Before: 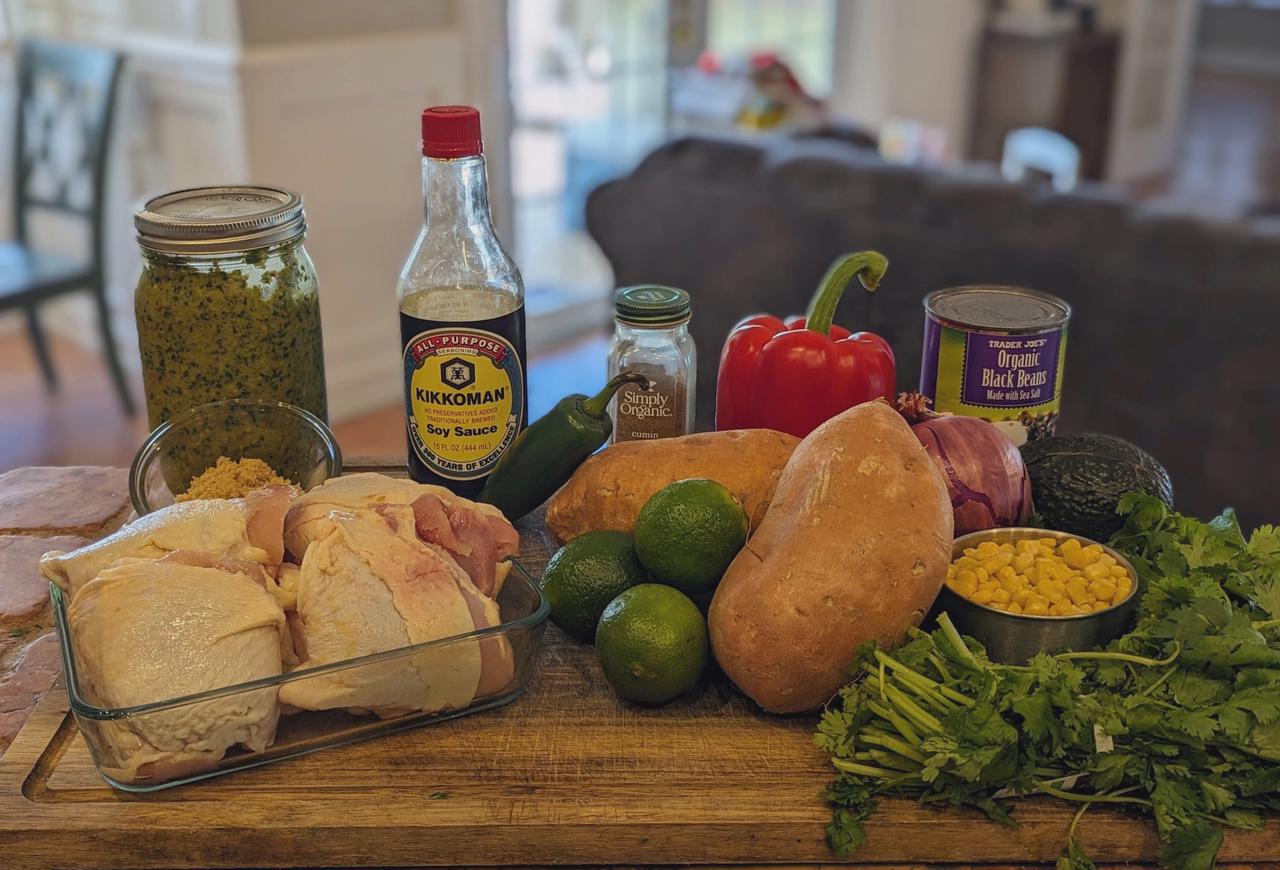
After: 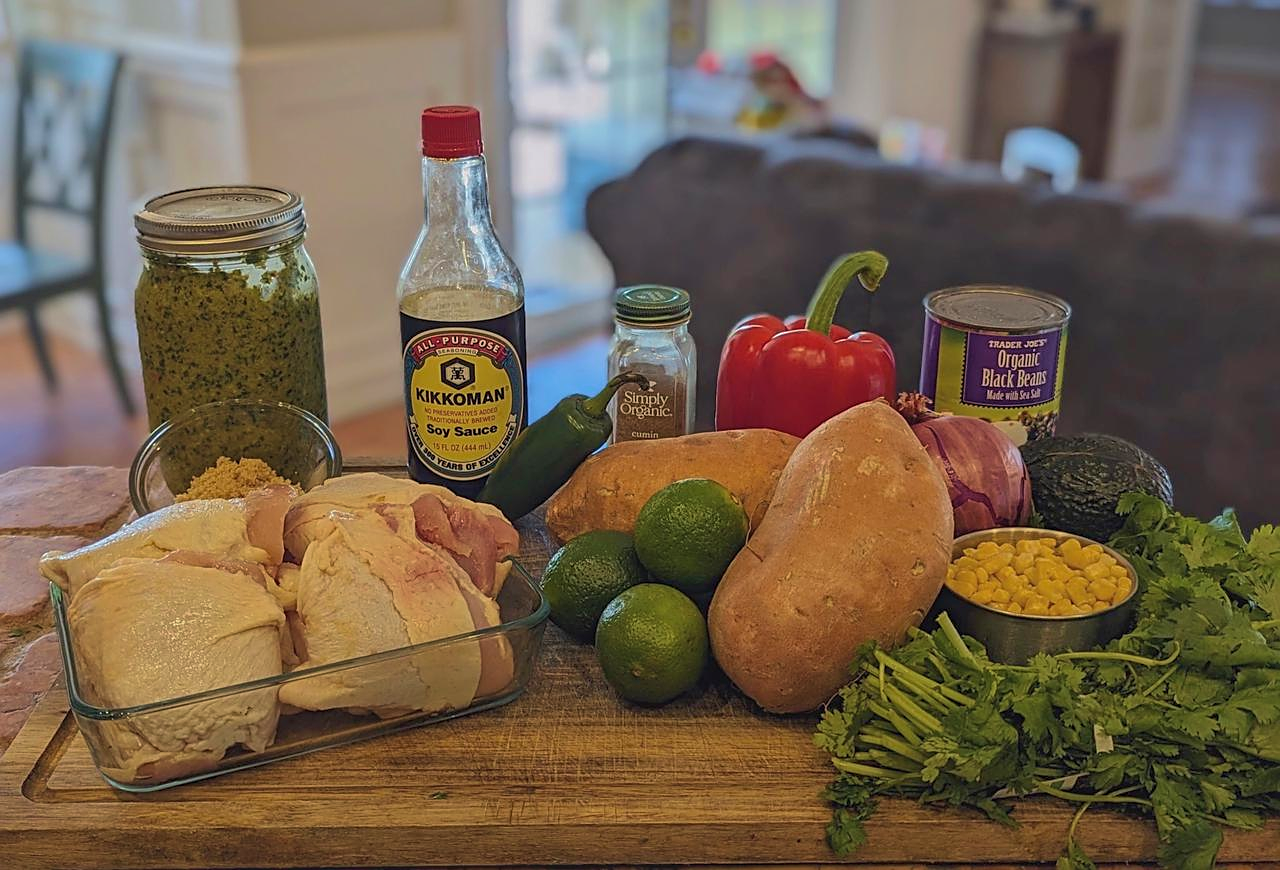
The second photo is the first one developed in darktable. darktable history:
velvia: on, module defaults
shadows and highlights: shadows 39.66, highlights -59.96
sharpen: on, module defaults
